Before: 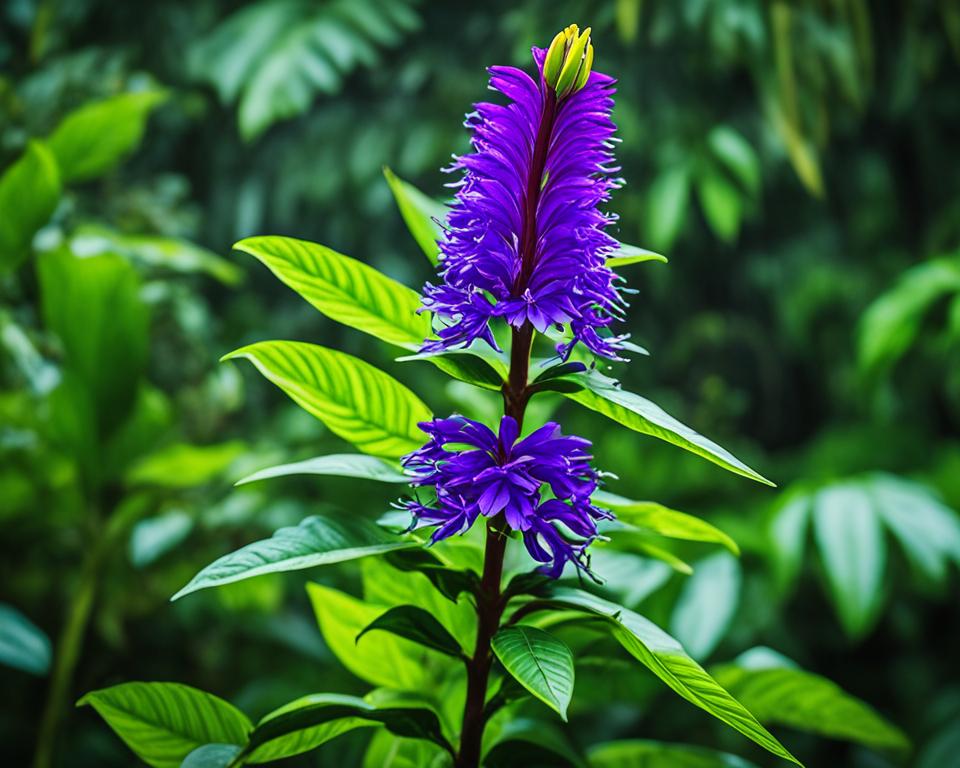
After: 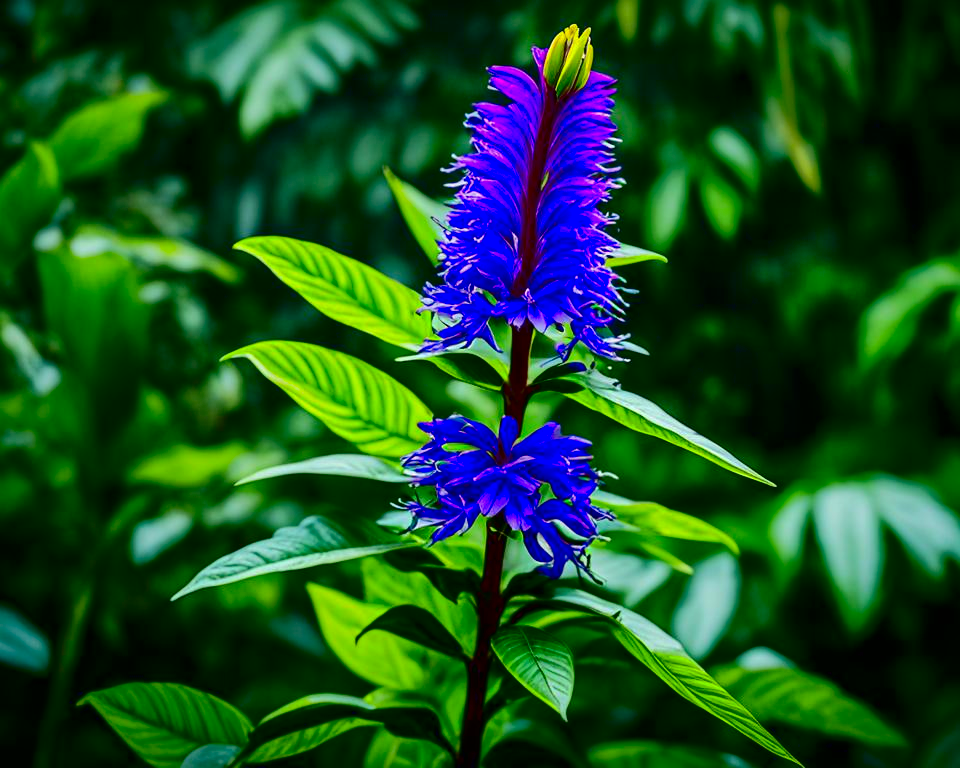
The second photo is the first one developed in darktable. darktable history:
shadows and highlights: on, module defaults
contrast brightness saturation: contrast 0.24, brightness -0.24, saturation 0.14
